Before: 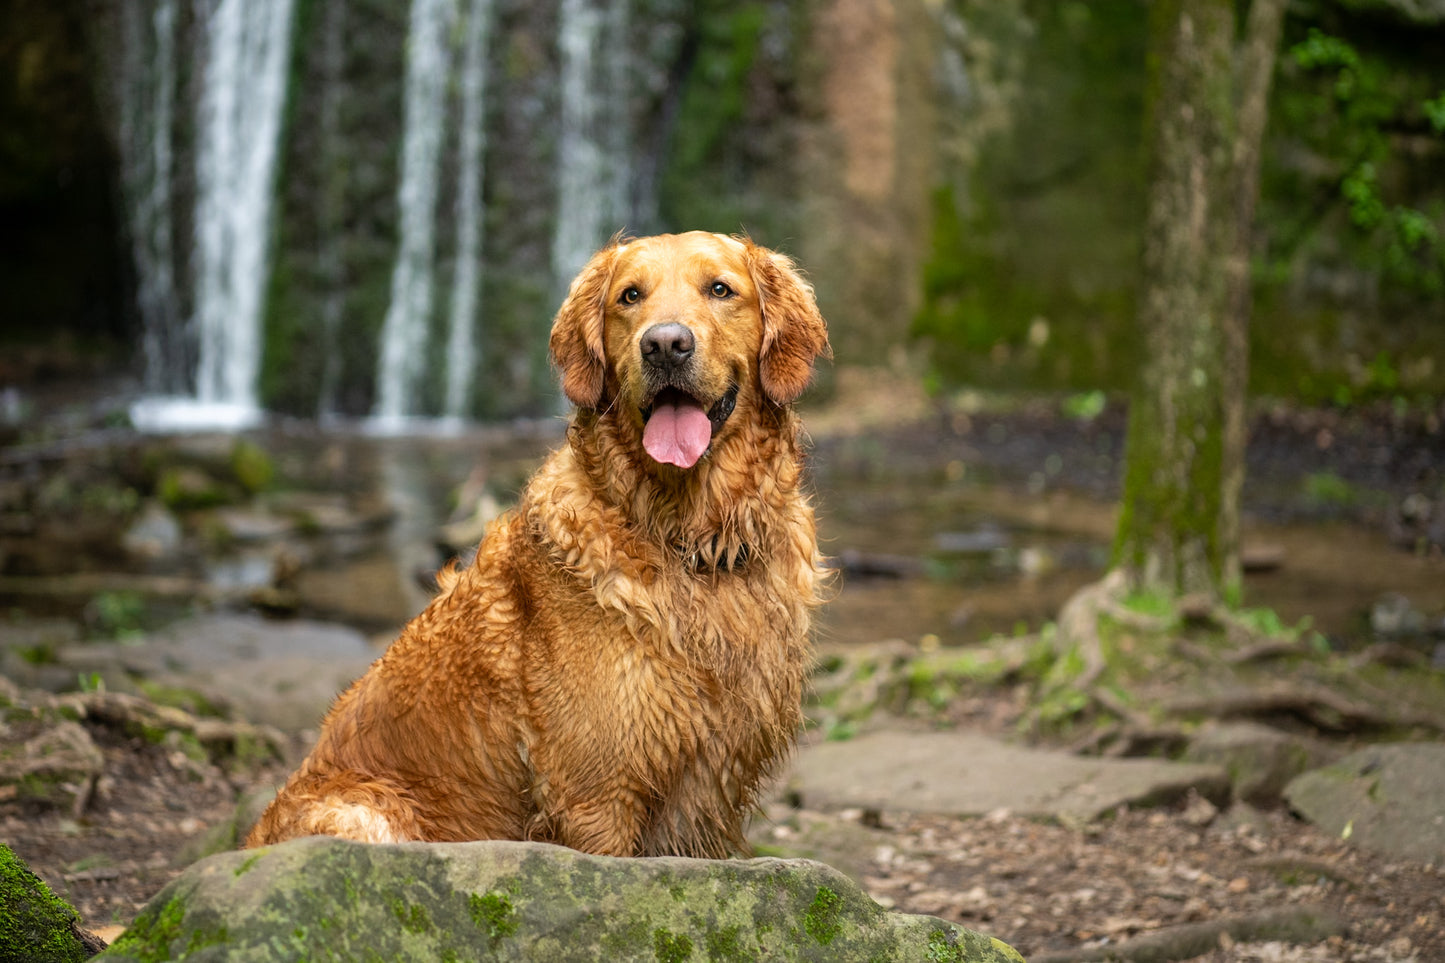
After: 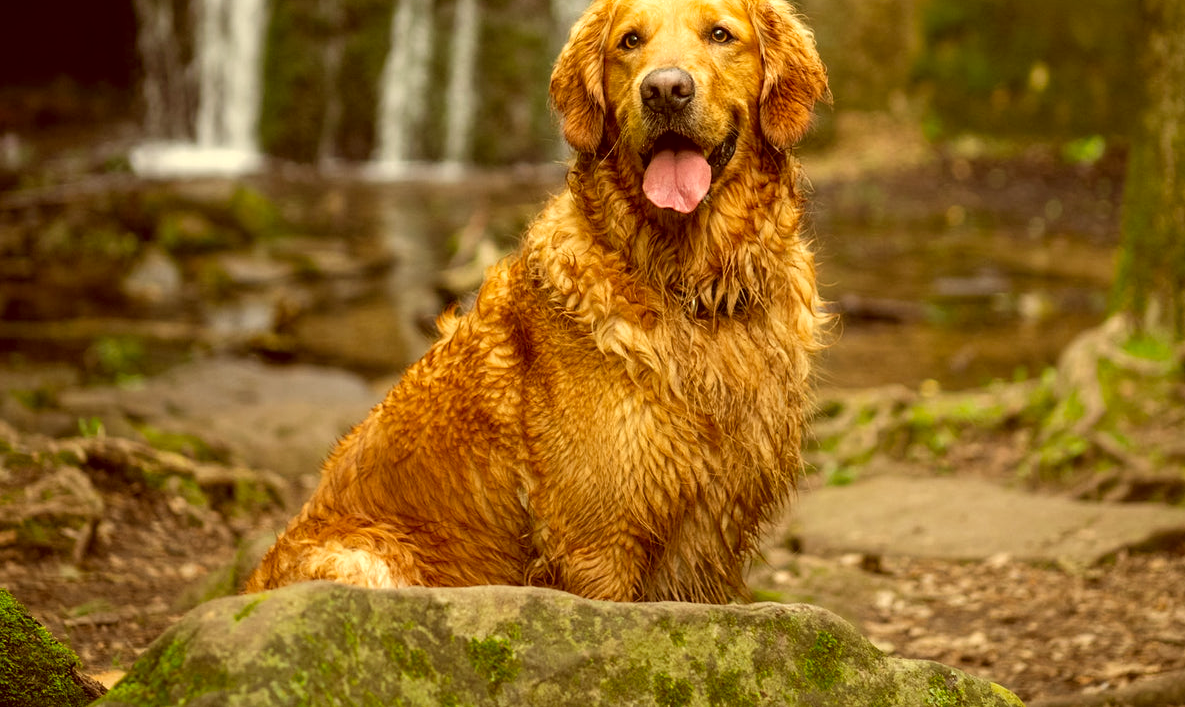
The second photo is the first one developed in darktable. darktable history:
color correction: highlights a* 1.12, highlights b* 24.26, shadows a* 15.58, shadows b* 24.26
bloom: size 9%, threshold 100%, strength 7%
local contrast: highlights 100%, shadows 100%, detail 120%, midtone range 0.2
crop: top 26.531%, right 17.959%
